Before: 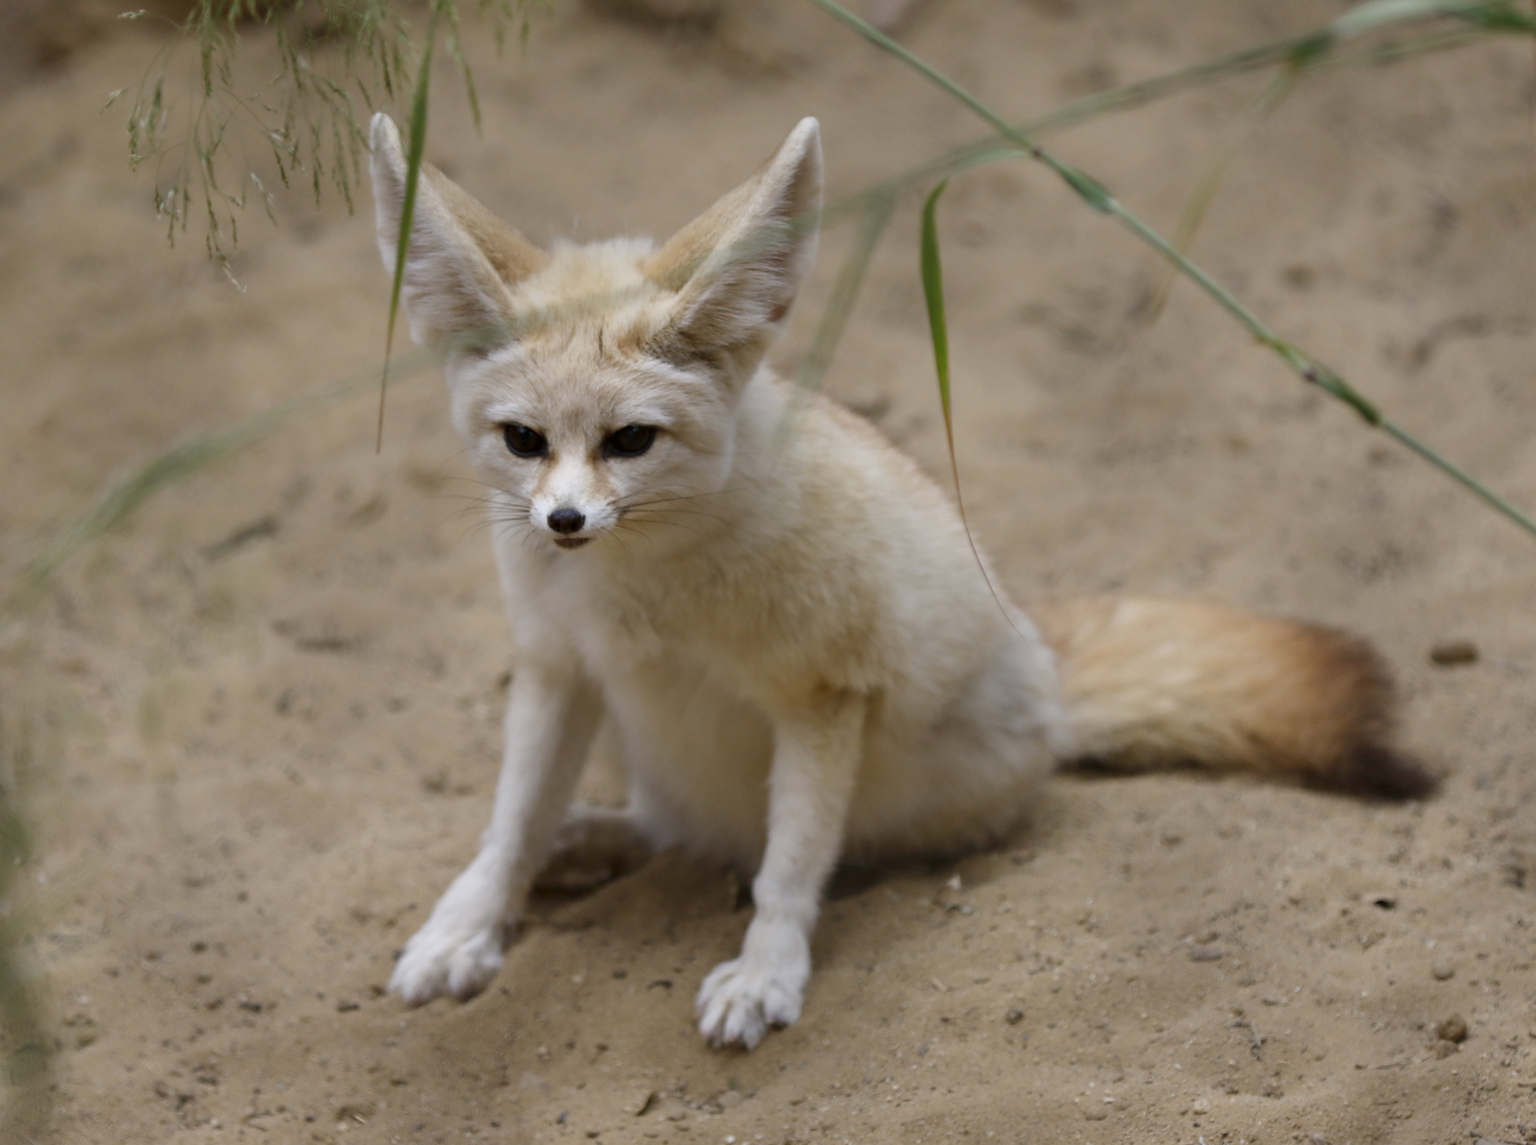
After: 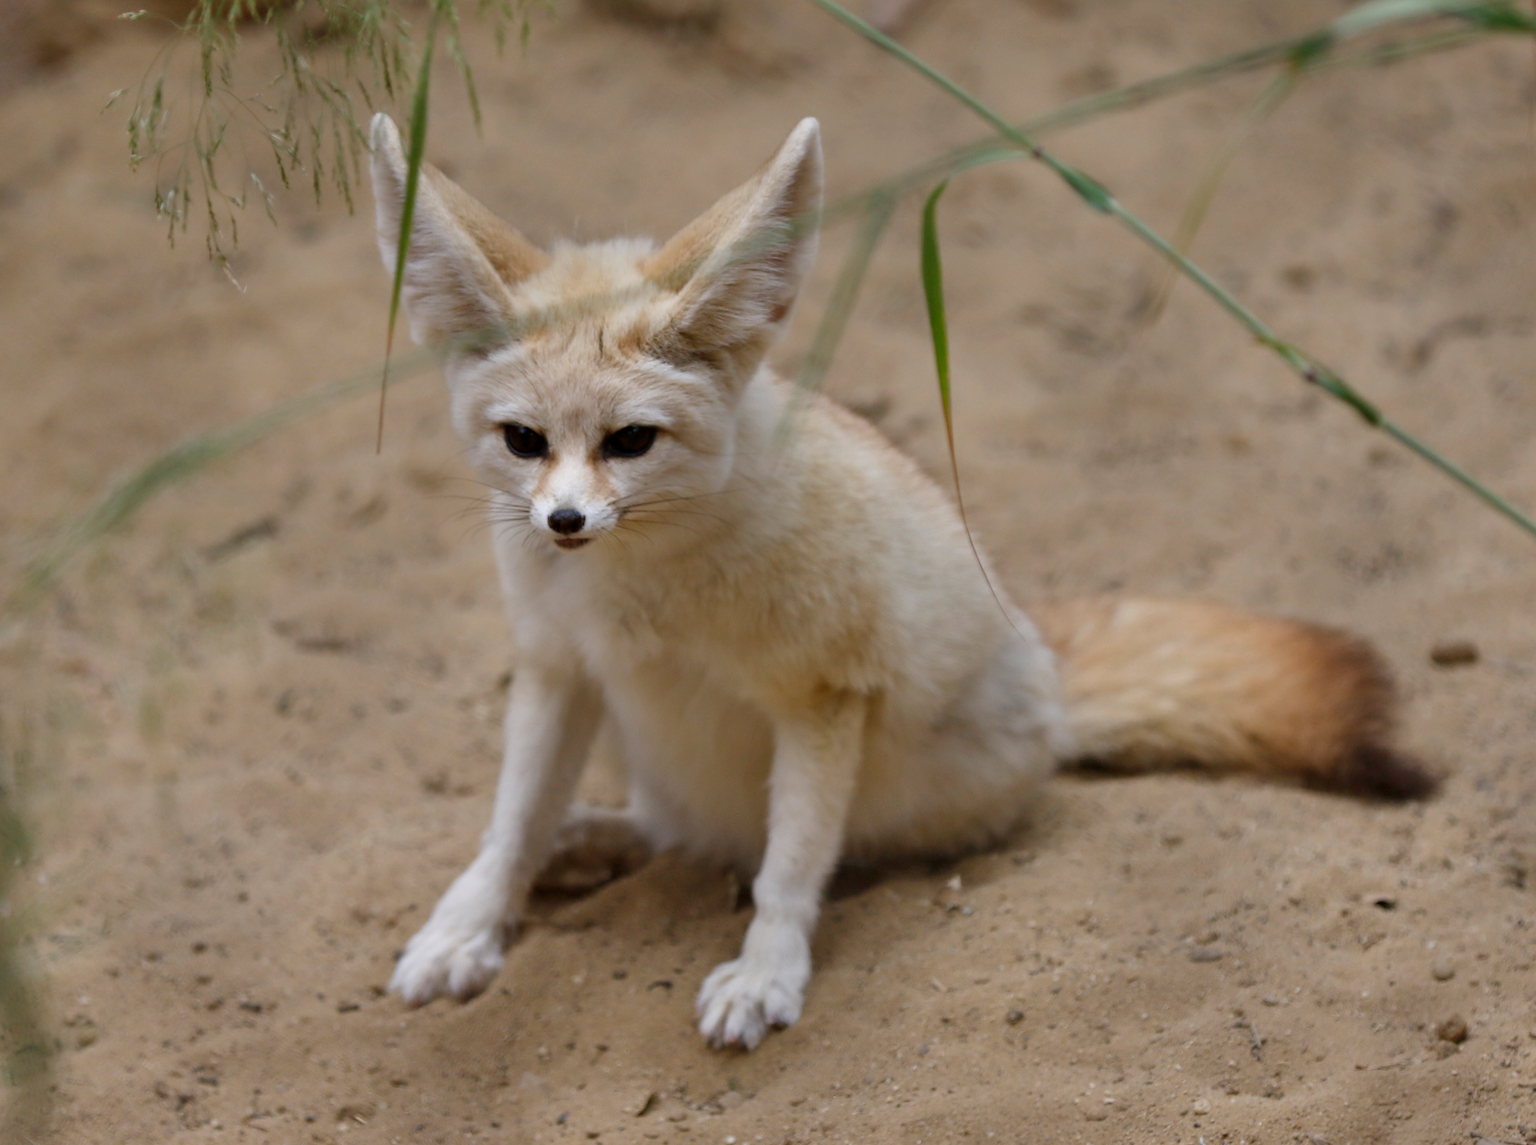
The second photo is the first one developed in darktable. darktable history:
shadows and highlights: shadows 59.63, highlights -60.46, soften with gaussian
